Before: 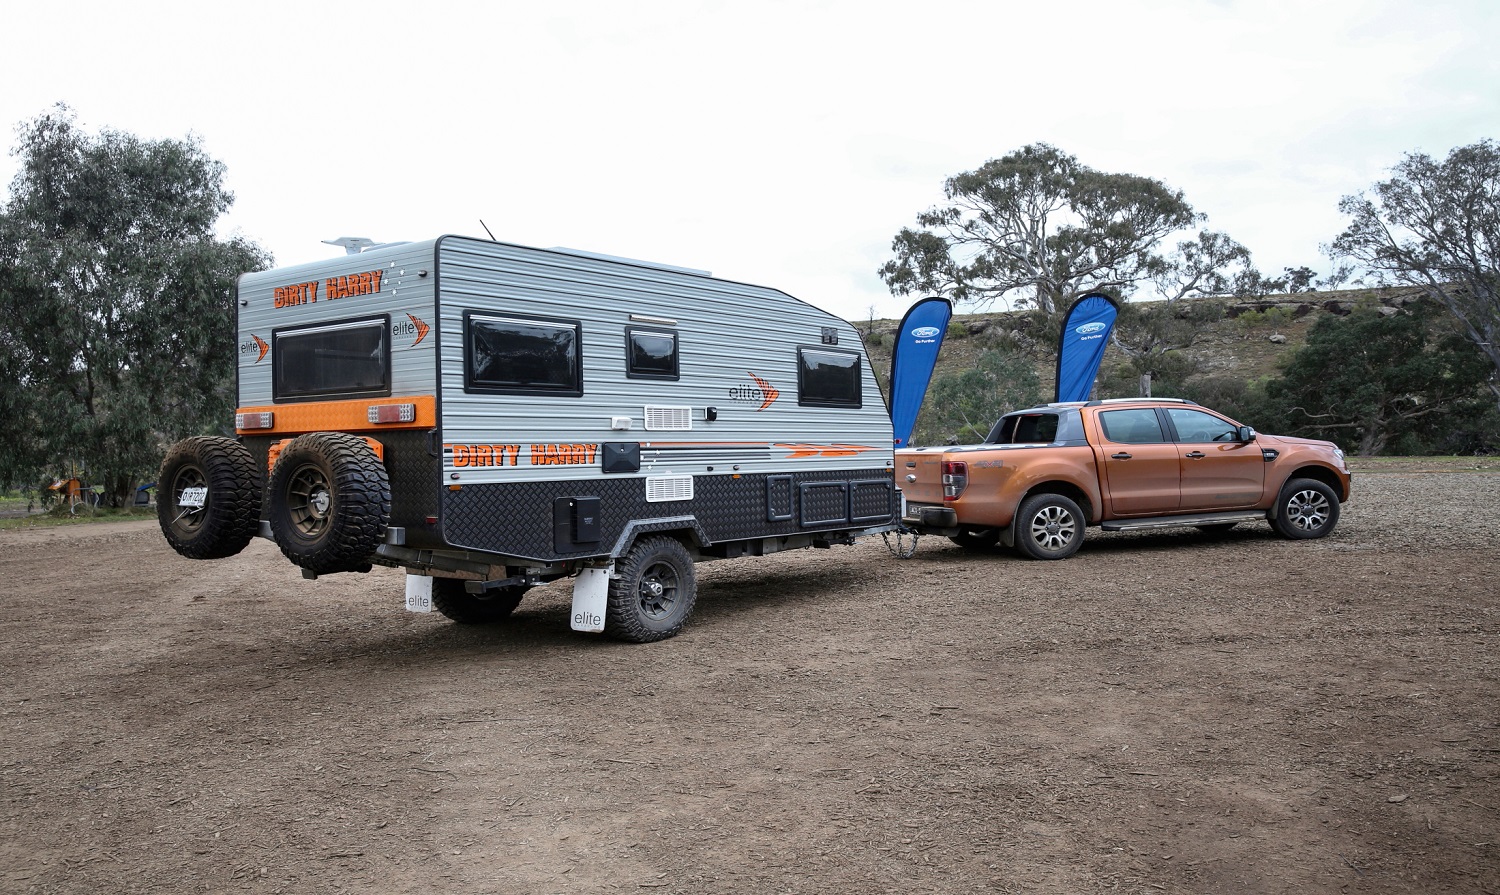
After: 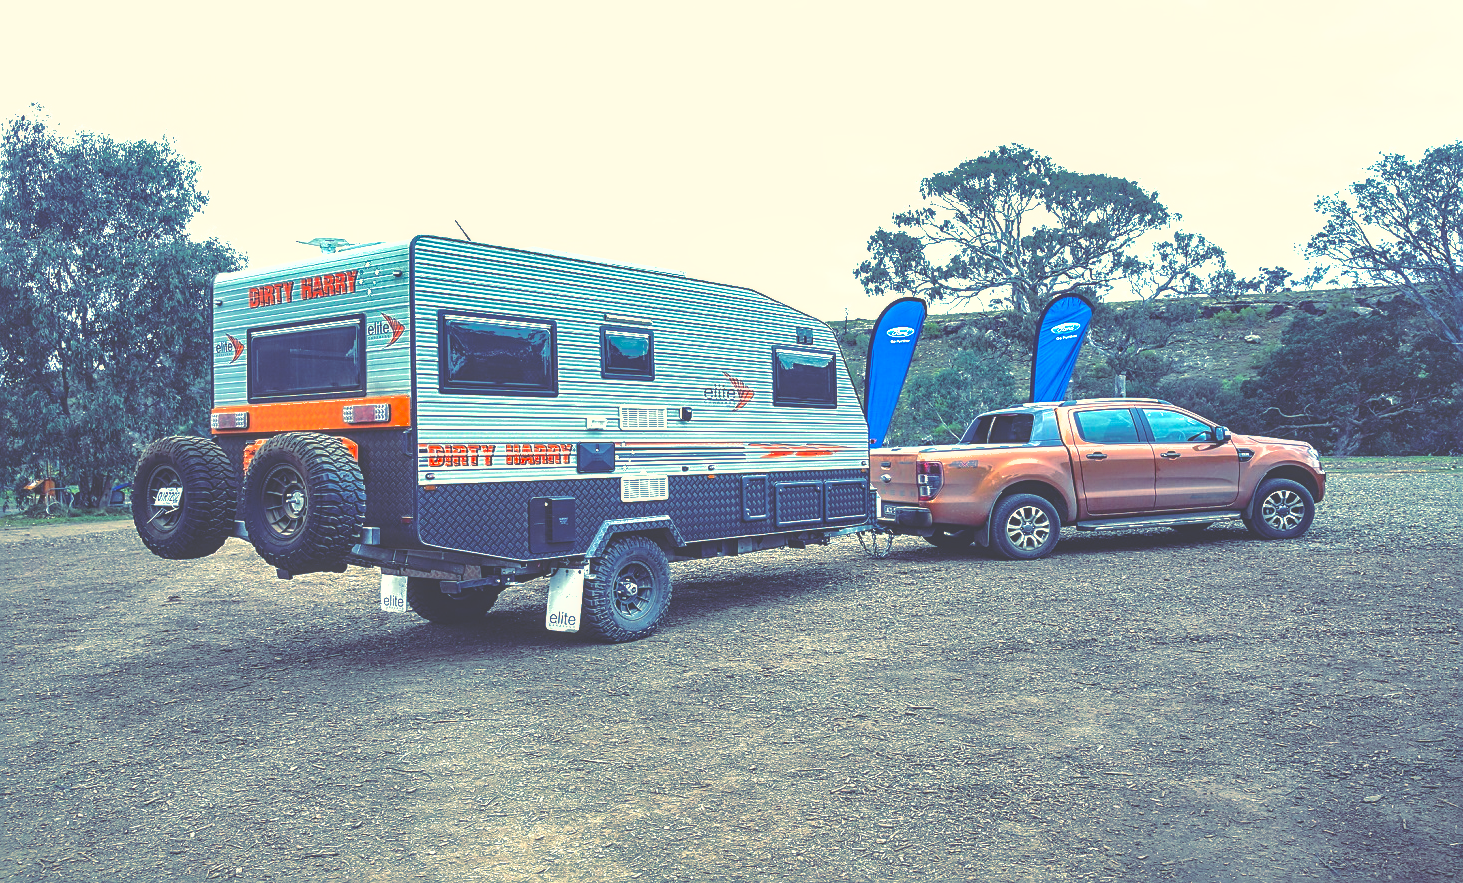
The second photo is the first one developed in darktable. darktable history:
contrast brightness saturation: contrast -0.28
shadows and highlights: shadows 40, highlights -60
exposure: black level correction 0, exposure 1.45 EV, compensate exposure bias true, compensate highlight preservation false
local contrast: on, module defaults
crop and rotate: left 1.774%, right 0.633%, bottom 1.28%
sharpen: on, module defaults
rgb curve: curves: ch0 [(0, 0.186) (0.314, 0.284) (0.576, 0.466) (0.805, 0.691) (0.936, 0.886)]; ch1 [(0, 0.186) (0.314, 0.284) (0.581, 0.534) (0.771, 0.746) (0.936, 0.958)]; ch2 [(0, 0.216) (0.275, 0.39) (1, 1)], mode RGB, independent channels, compensate middle gray true, preserve colors none
